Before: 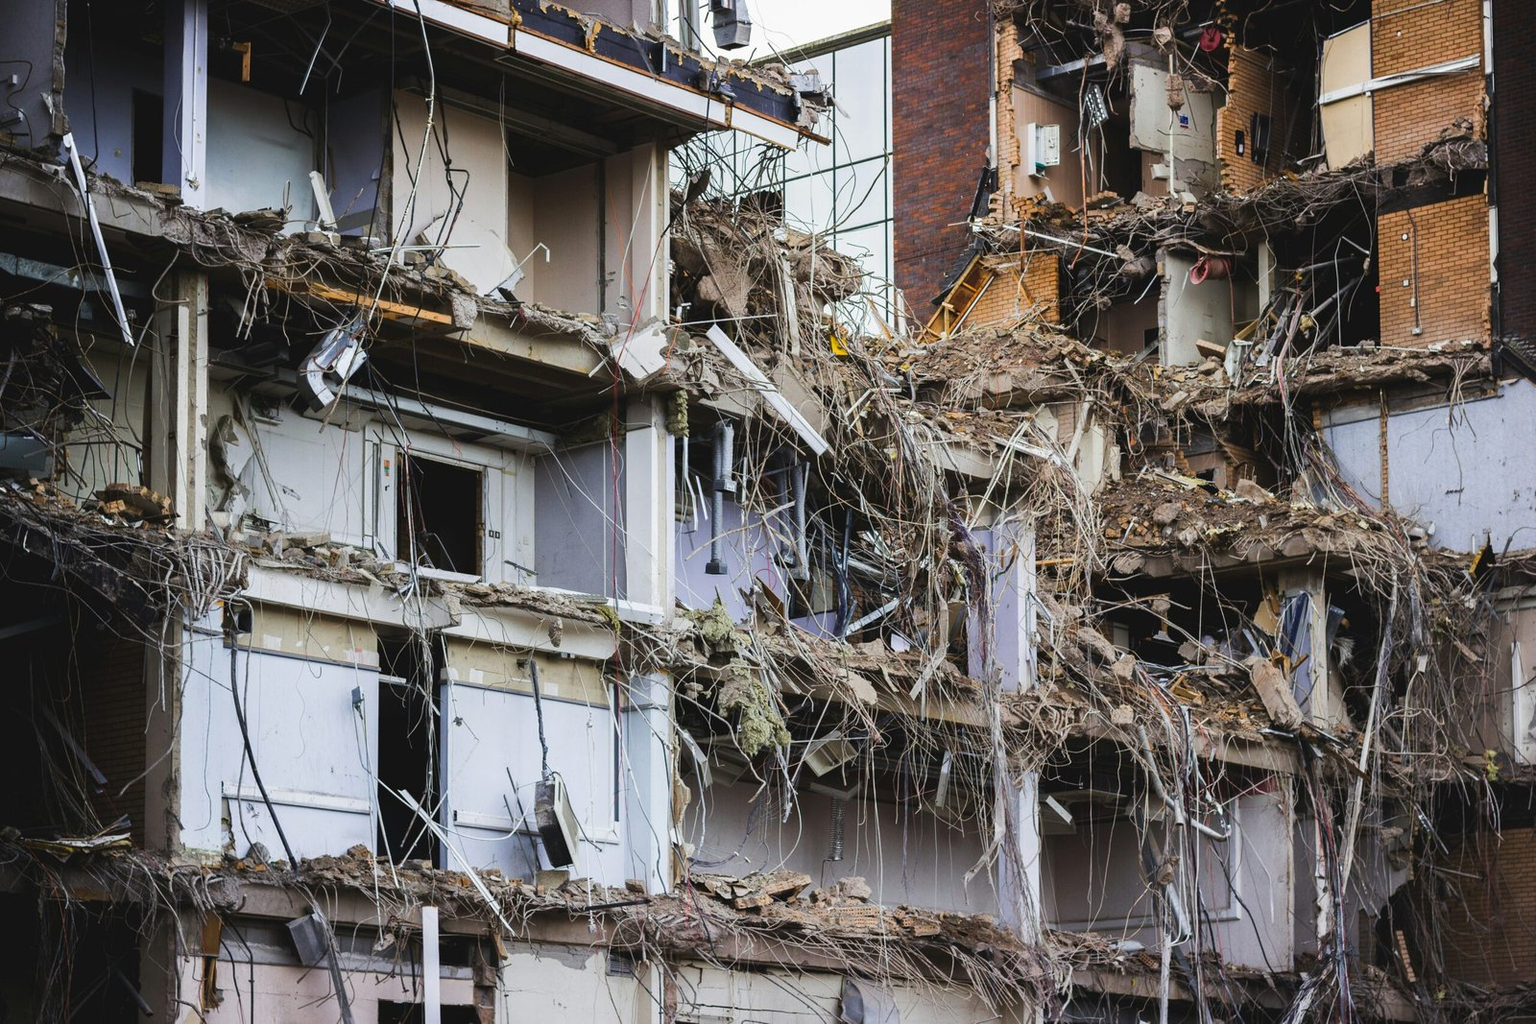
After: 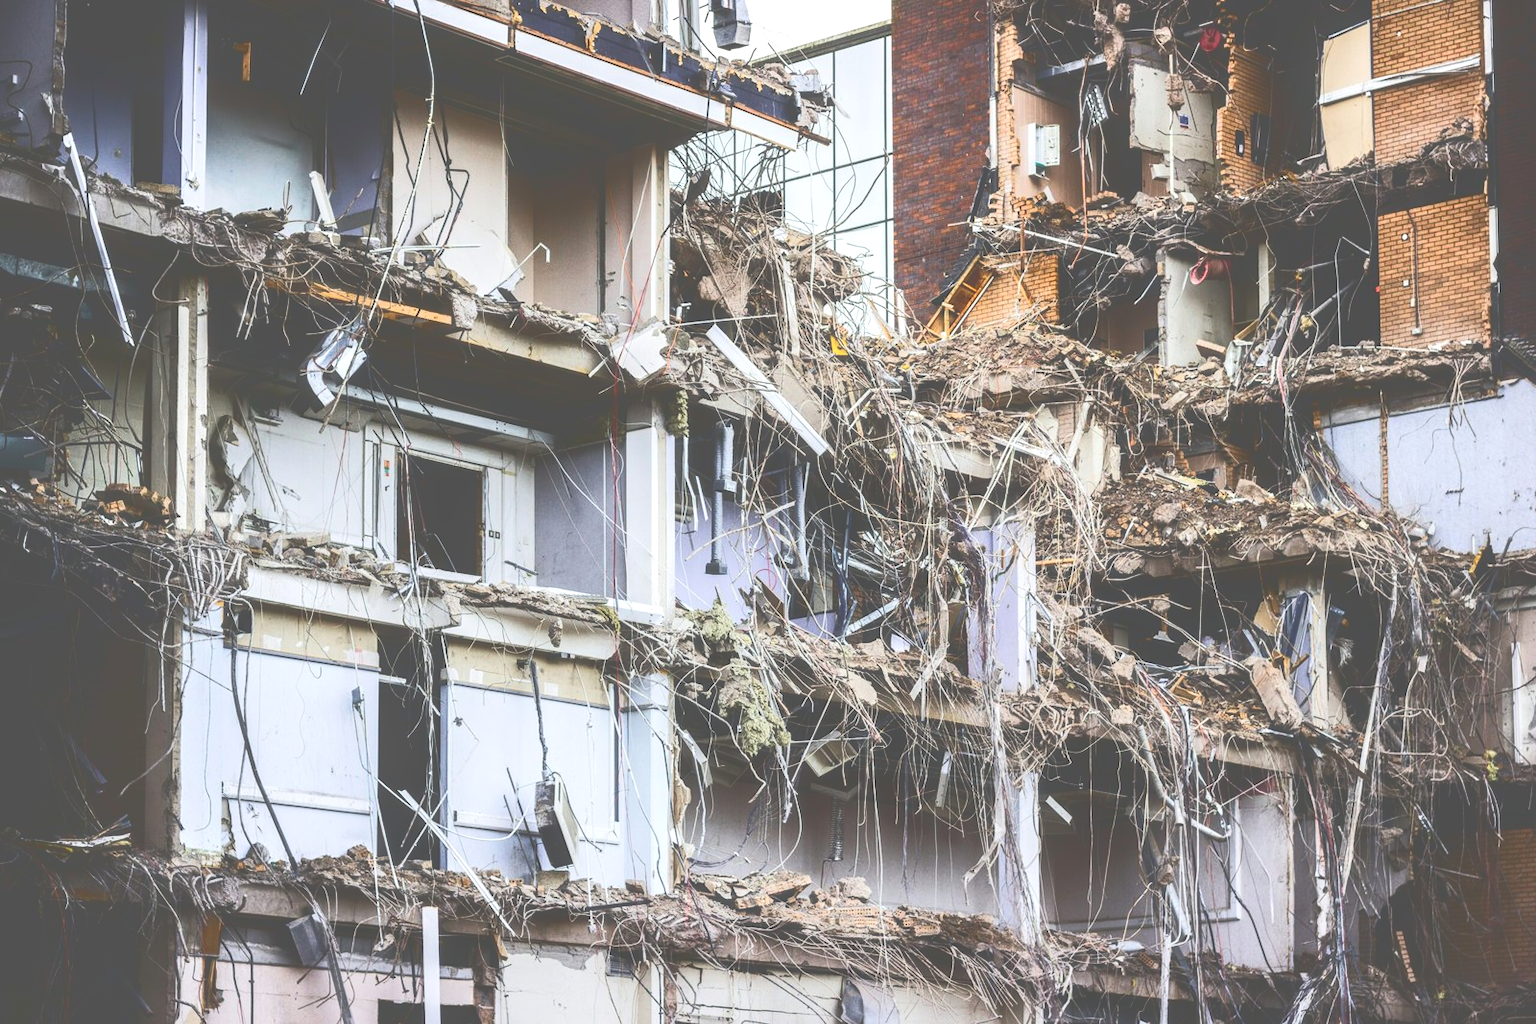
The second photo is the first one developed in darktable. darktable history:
tone curve: curves: ch0 [(0, 0) (0.003, 0.334) (0.011, 0.338) (0.025, 0.338) (0.044, 0.338) (0.069, 0.339) (0.1, 0.342) (0.136, 0.343) (0.177, 0.349) (0.224, 0.36) (0.277, 0.385) (0.335, 0.42) (0.399, 0.465) (0.468, 0.535) (0.543, 0.632) (0.623, 0.73) (0.709, 0.814) (0.801, 0.879) (0.898, 0.935) (1, 1)], color space Lab, independent channels, preserve colors none
haze removal: strength -0.097, compatibility mode true, adaptive false
exposure: exposure 0.203 EV, compensate highlight preservation false
local contrast: on, module defaults
